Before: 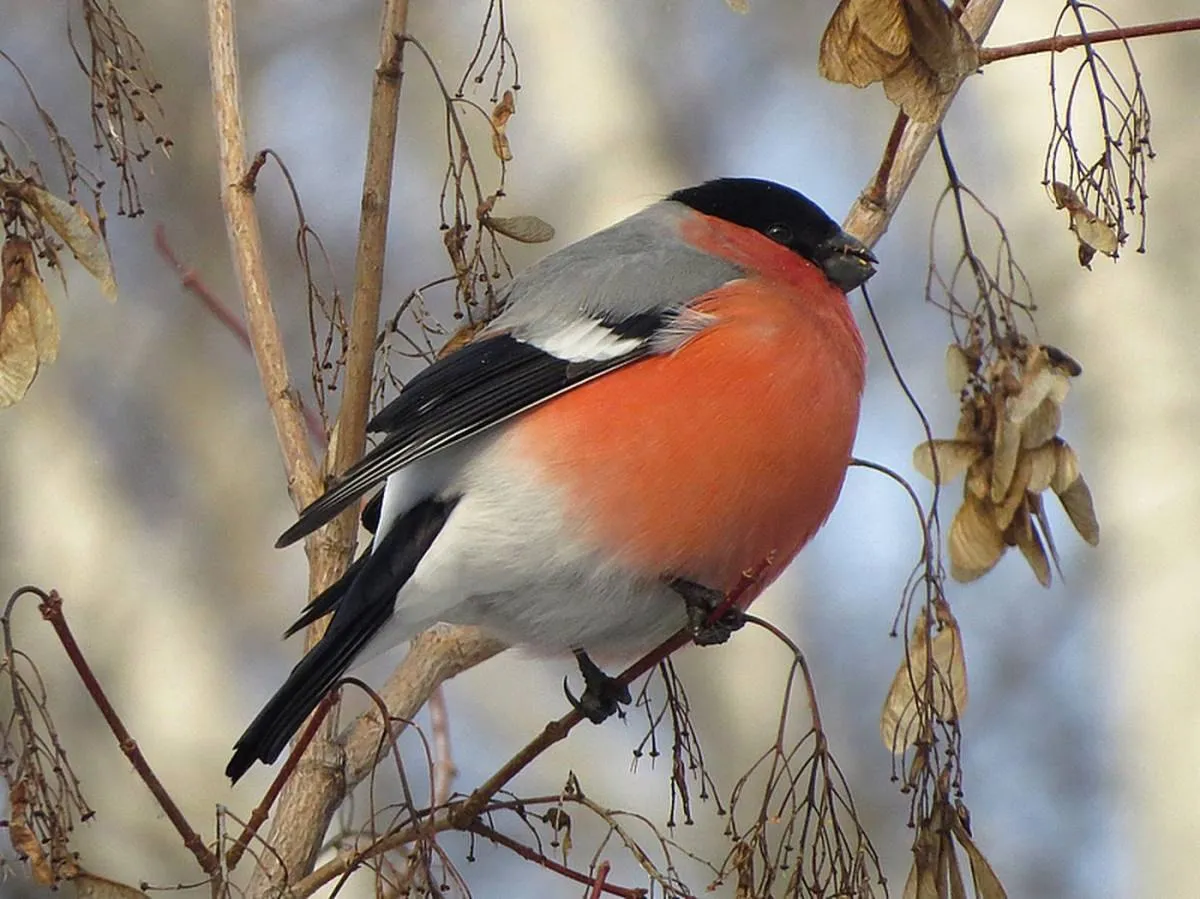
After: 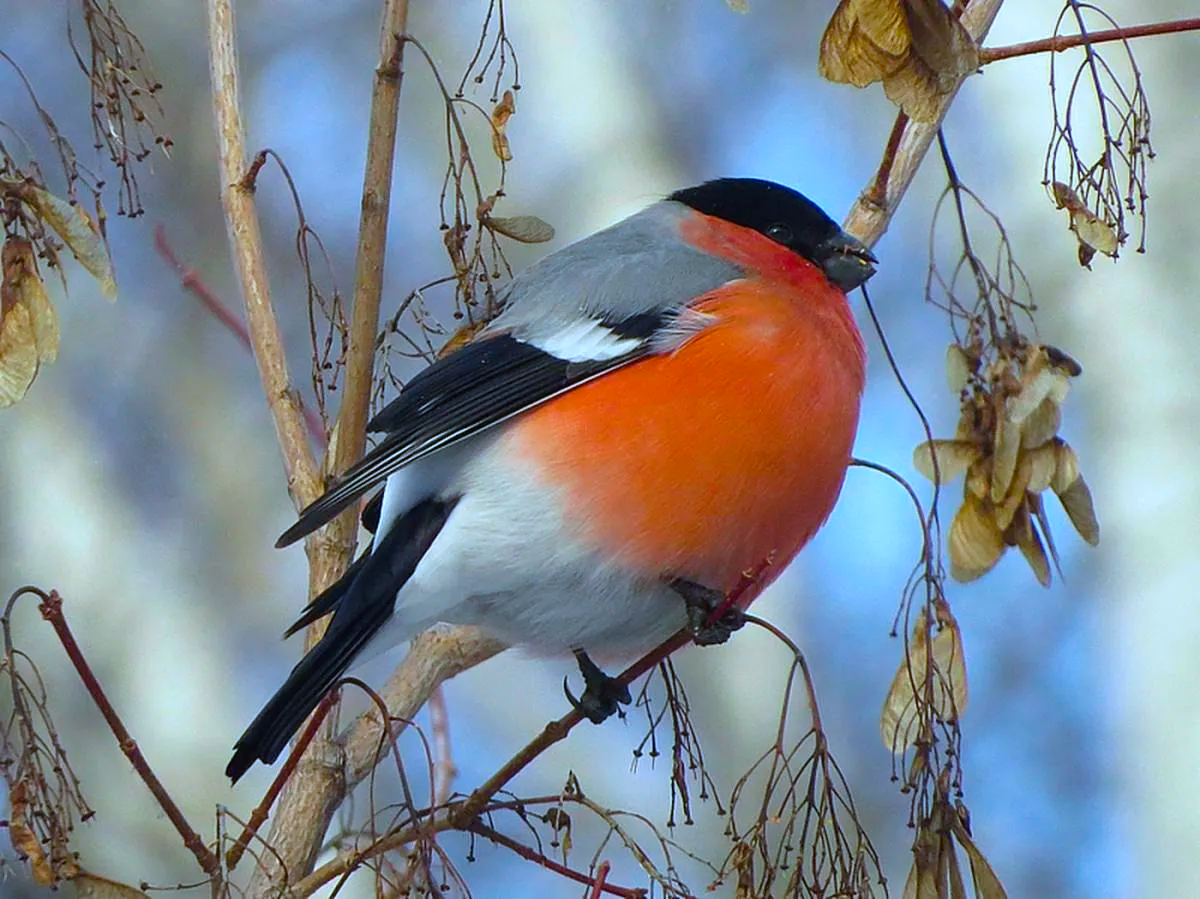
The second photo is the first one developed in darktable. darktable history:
color balance rgb: linear chroma grading › global chroma 15%, perceptual saturation grading › global saturation 30%
white balance: red 0.984, blue 1.059
color calibration: illuminant F (fluorescent), F source F9 (Cool White Deluxe 4150 K) – high CRI, x 0.374, y 0.373, temperature 4158.34 K
